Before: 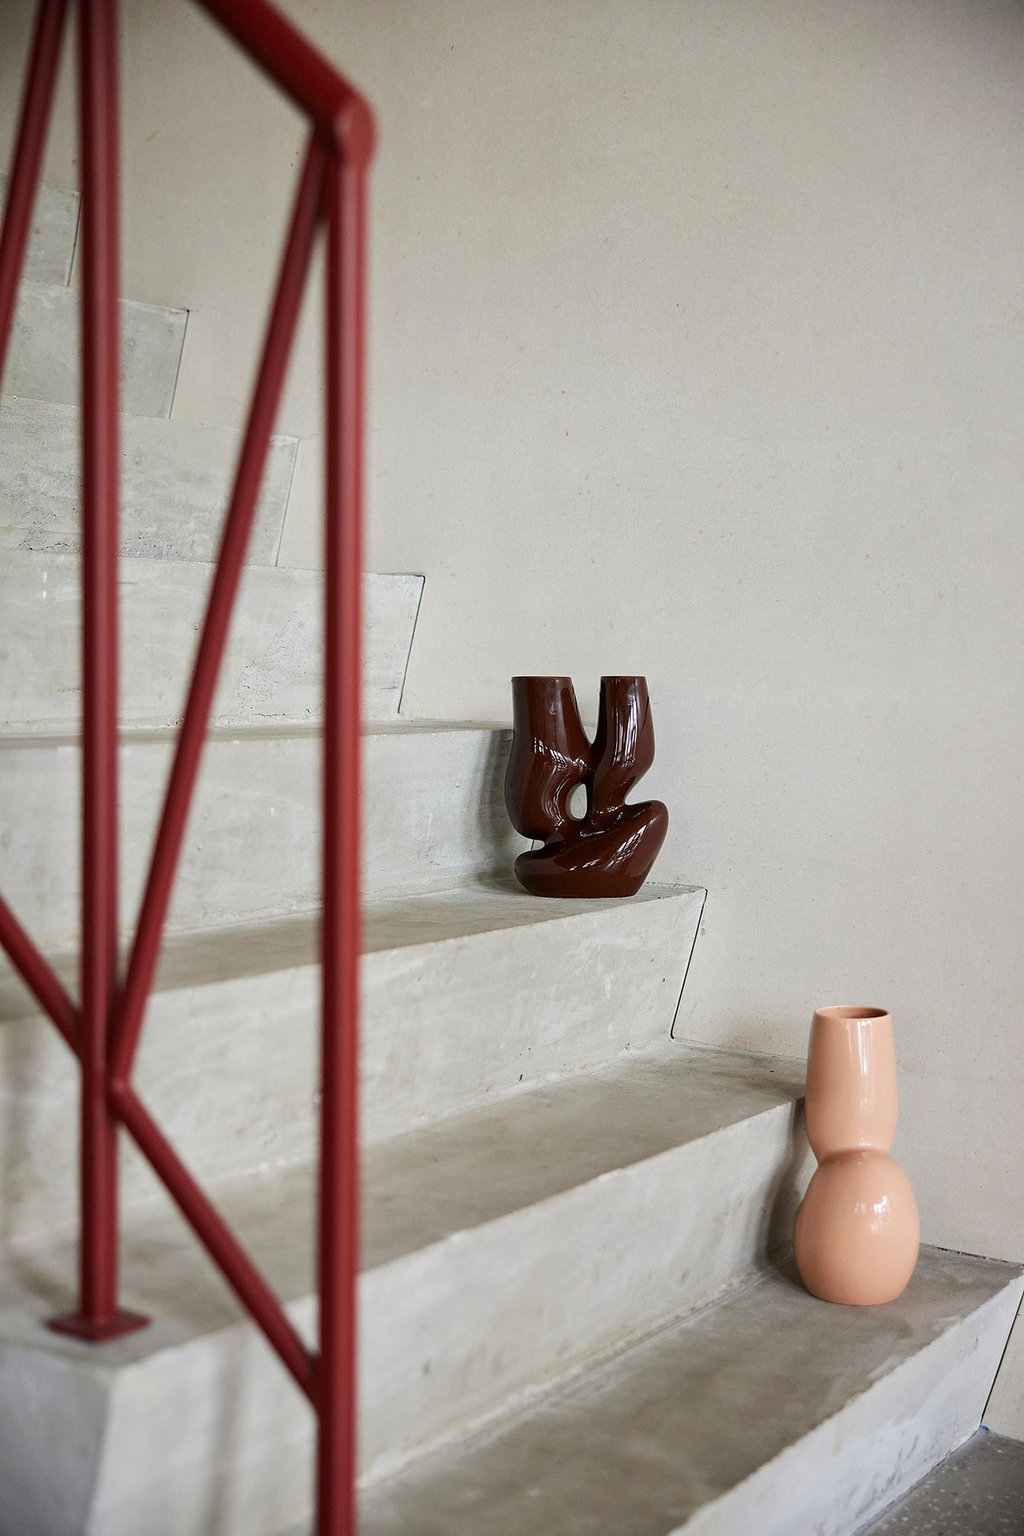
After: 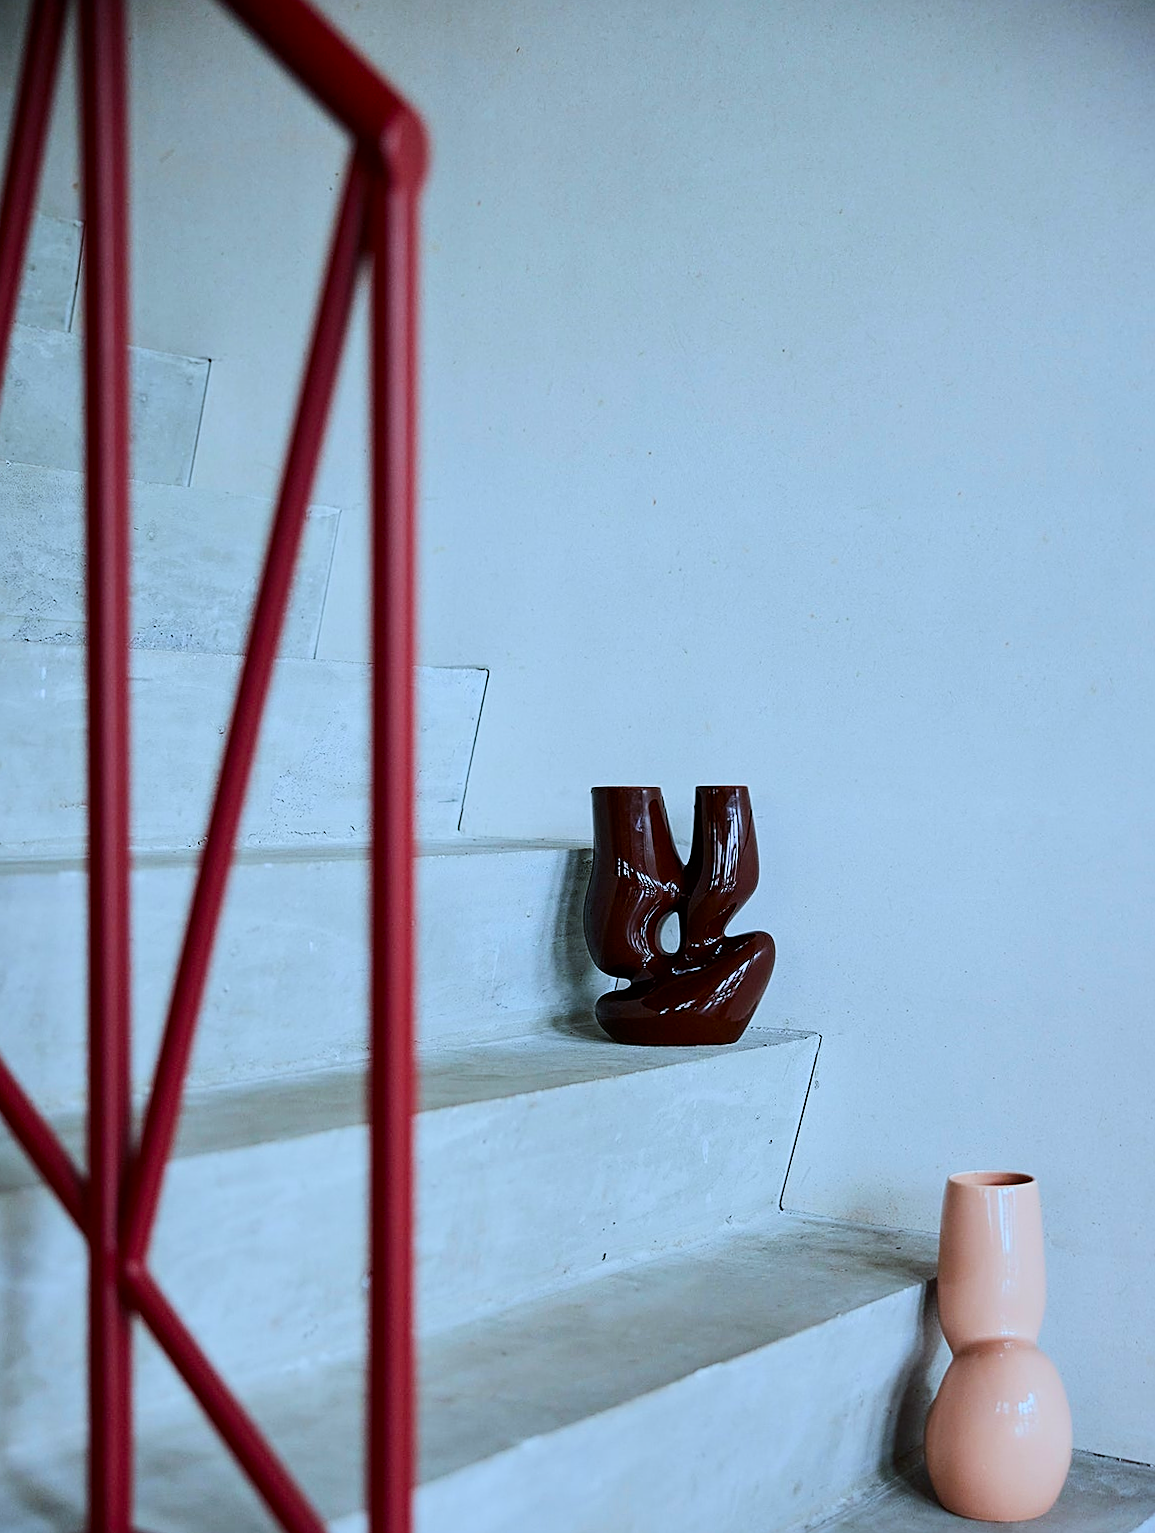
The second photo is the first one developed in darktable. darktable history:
sharpen: on, module defaults
crop and rotate: angle 0.273°, left 0.35%, right 2.63%, bottom 14.177%
contrast brightness saturation: contrast 0.168, saturation 0.332
filmic rgb: black relative exposure -8.11 EV, white relative exposure 3.77 EV, hardness 4.45
color calibration: x 0.396, y 0.386, temperature 3690.72 K
